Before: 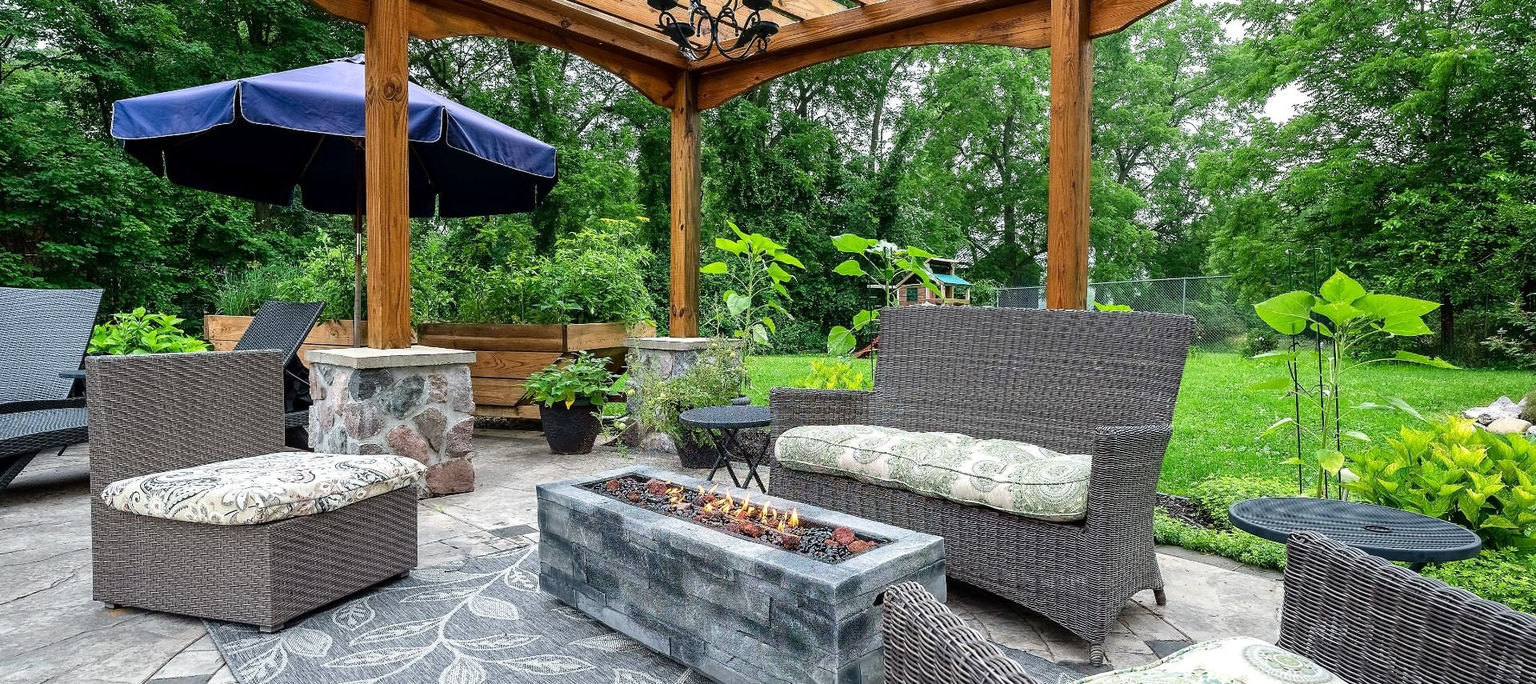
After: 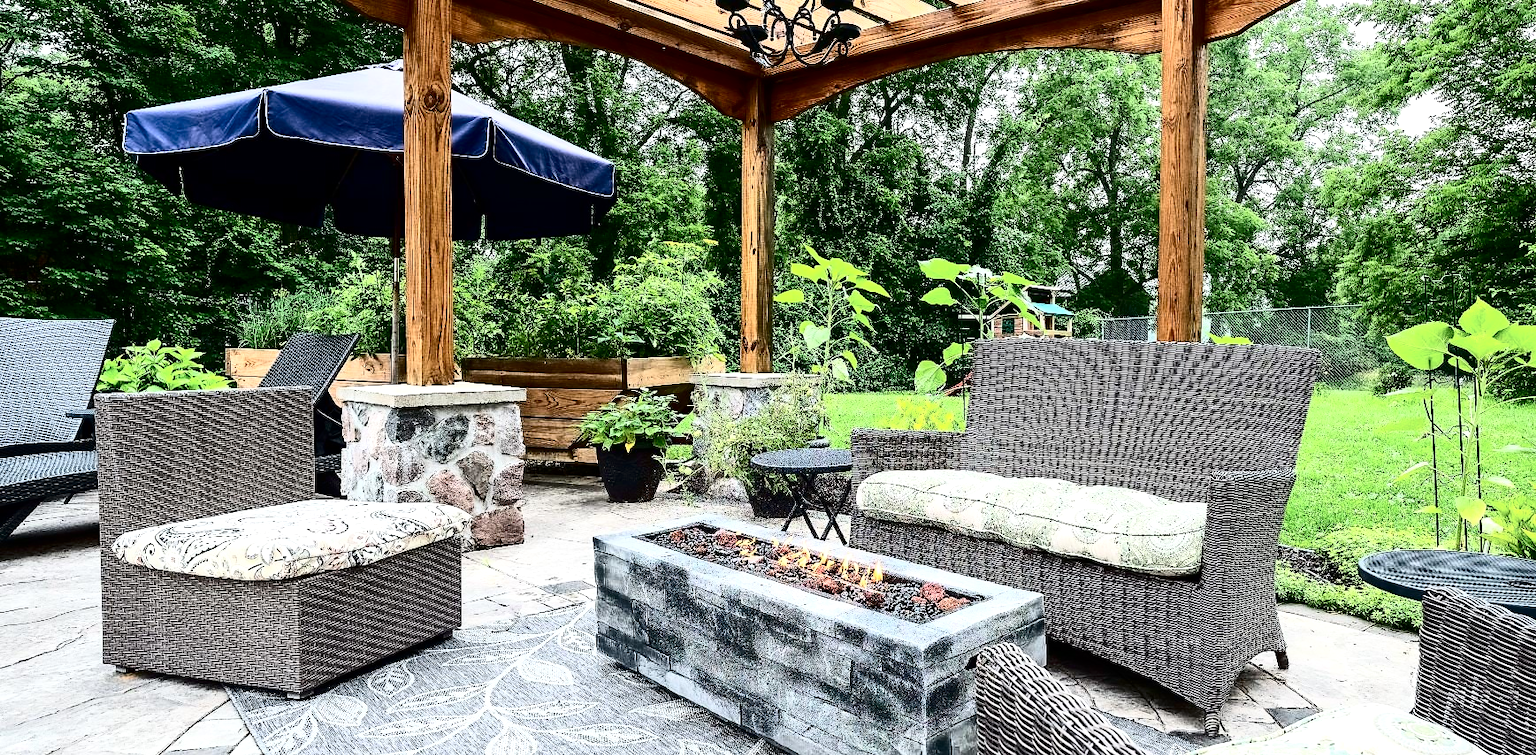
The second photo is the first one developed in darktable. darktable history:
crop: right 9.511%, bottom 0.029%
exposure: exposure 0.372 EV, compensate exposure bias true, compensate highlight preservation false
contrast brightness saturation: contrast 0.5, saturation -0.09
